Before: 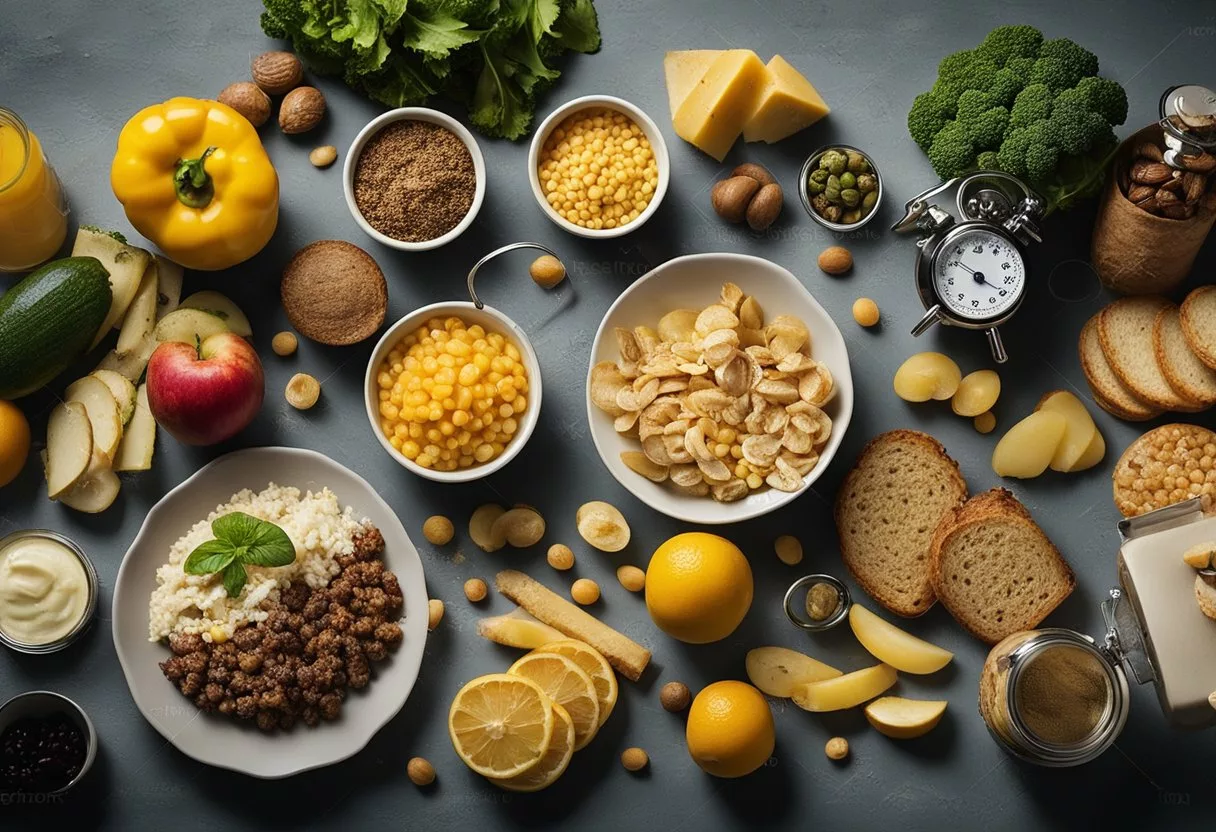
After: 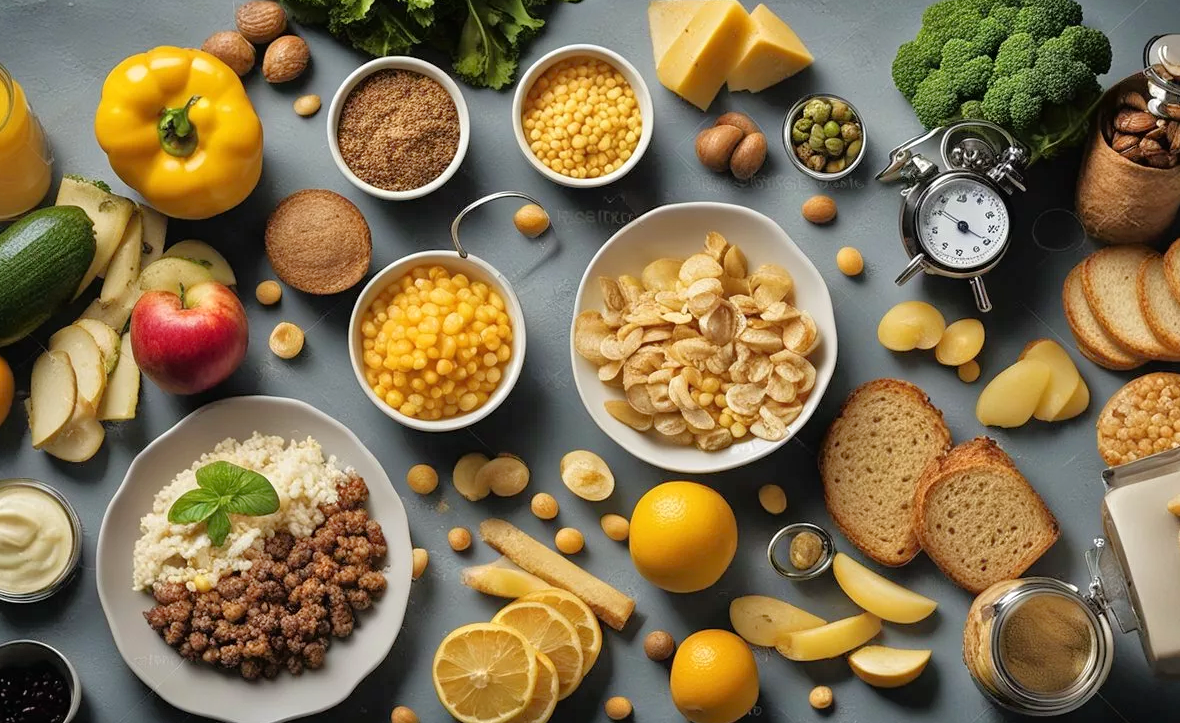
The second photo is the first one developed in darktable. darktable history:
crop: left 1.367%, top 6.14%, right 1.538%, bottom 6.726%
tone equalizer: -7 EV 0.161 EV, -6 EV 0.596 EV, -5 EV 1.15 EV, -4 EV 1.33 EV, -3 EV 1.14 EV, -2 EV 0.6 EV, -1 EV 0.161 EV
